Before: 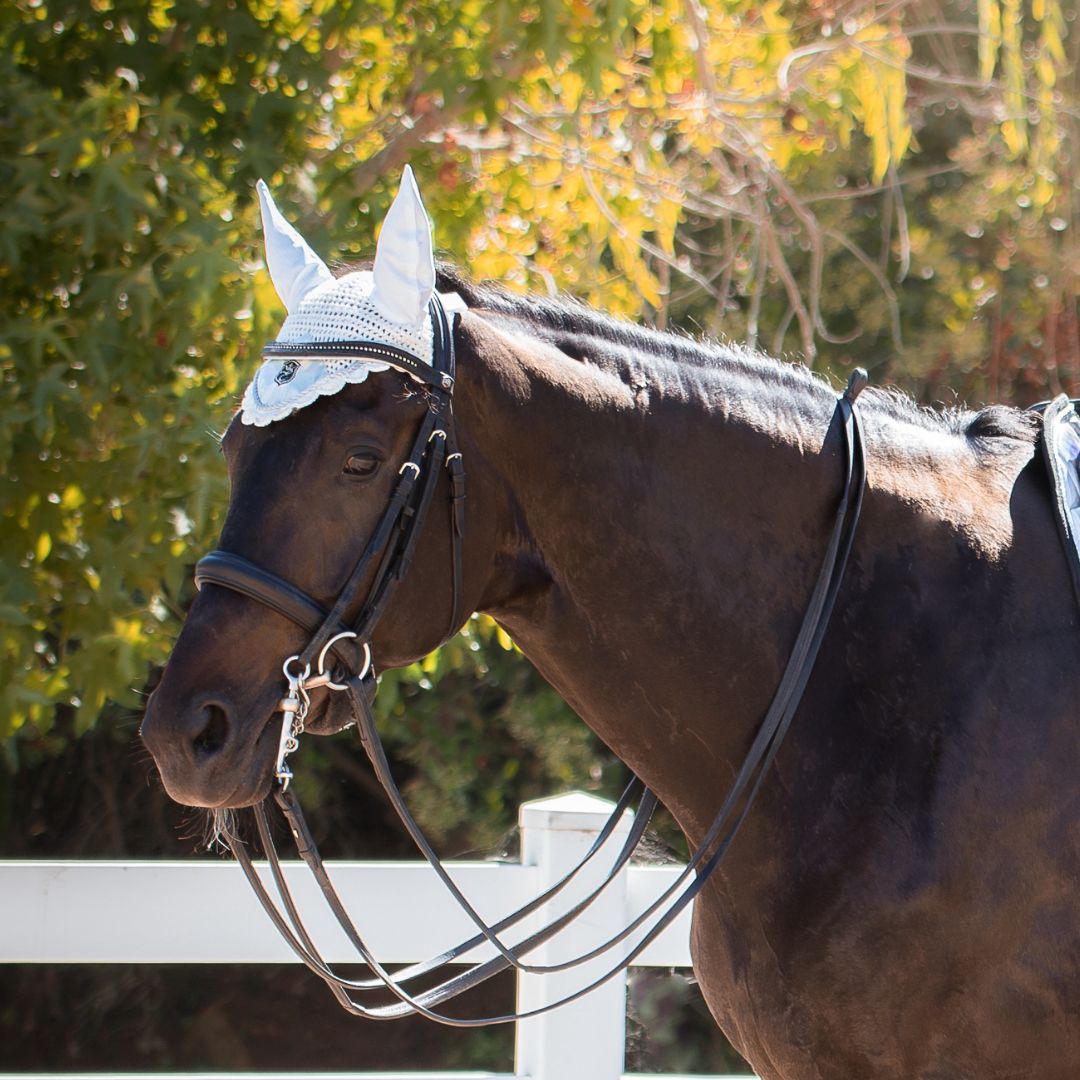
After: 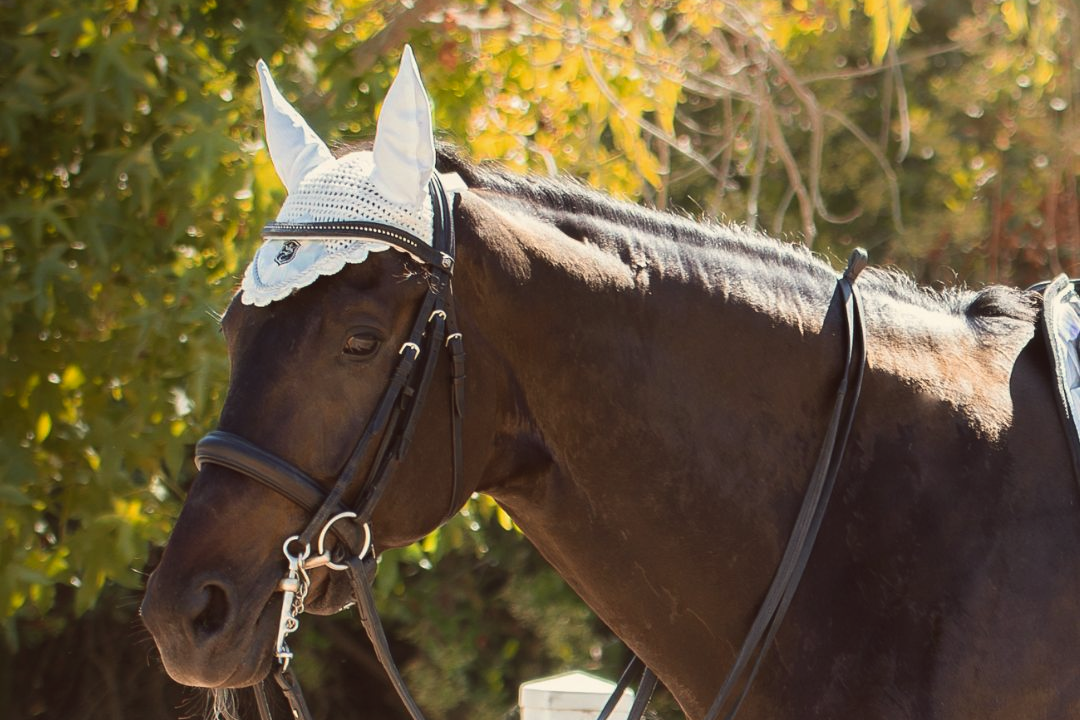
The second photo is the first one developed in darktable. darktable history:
color balance: lift [1.005, 1.002, 0.998, 0.998], gamma [1, 1.021, 1.02, 0.979], gain [0.923, 1.066, 1.056, 0.934]
crop: top 11.166%, bottom 22.168%
